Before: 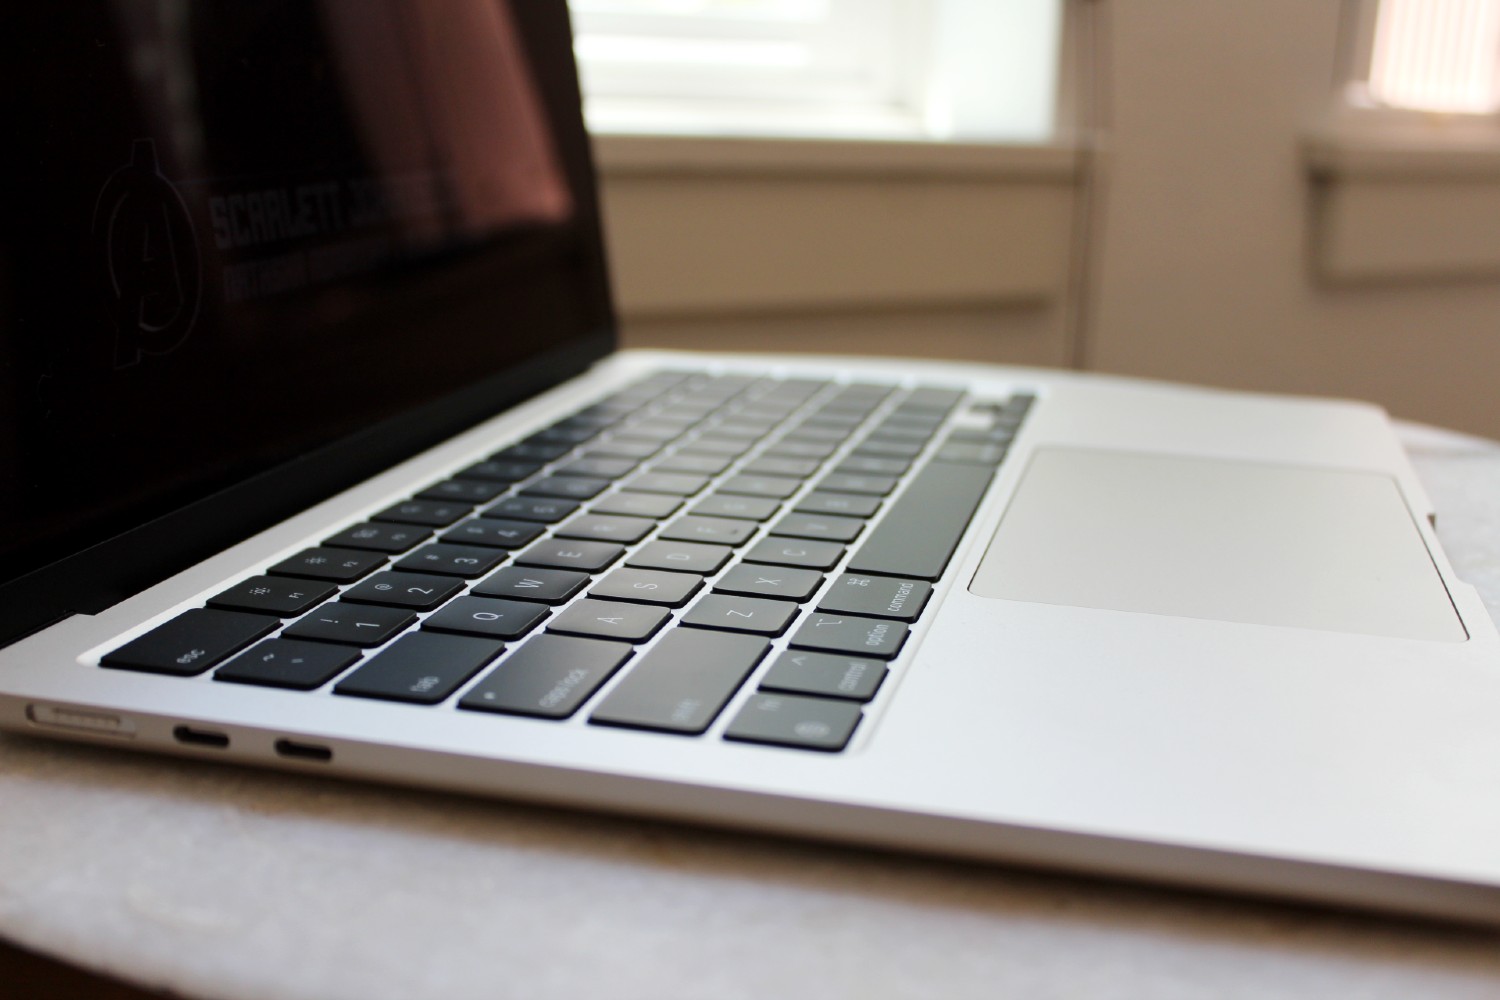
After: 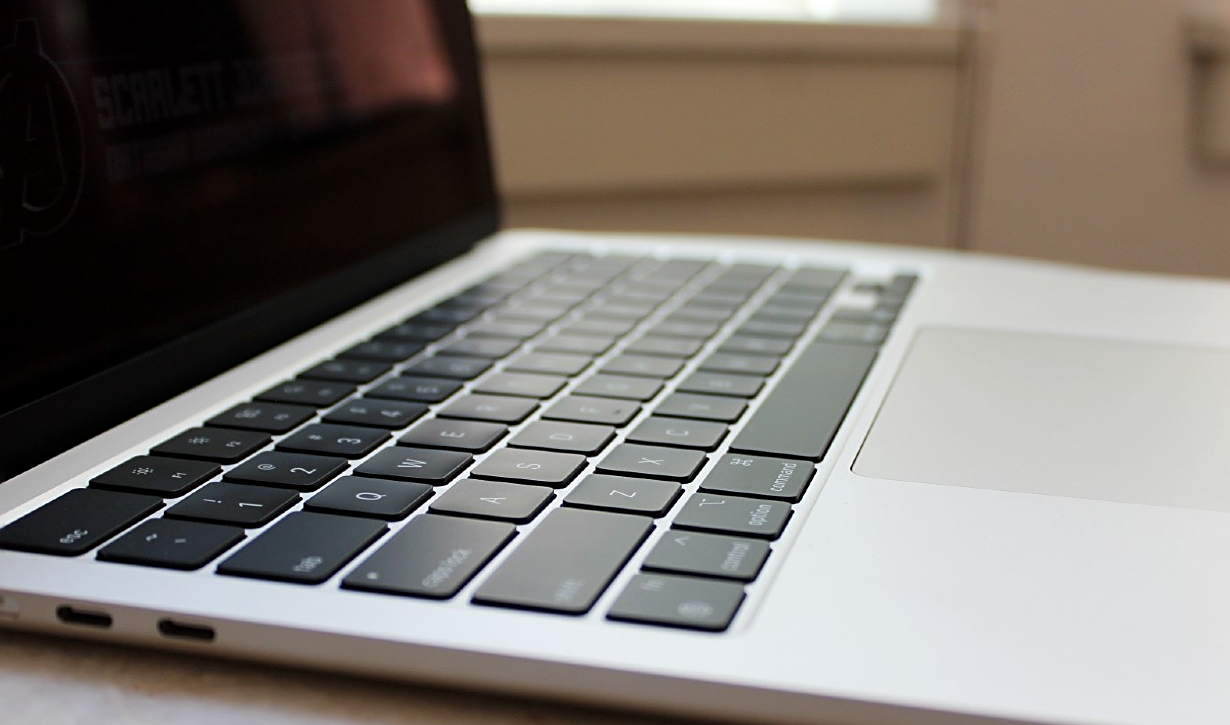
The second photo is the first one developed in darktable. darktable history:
crop: left 7.815%, top 12.06%, right 10.136%, bottom 15.401%
sharpen: on, module defaults
